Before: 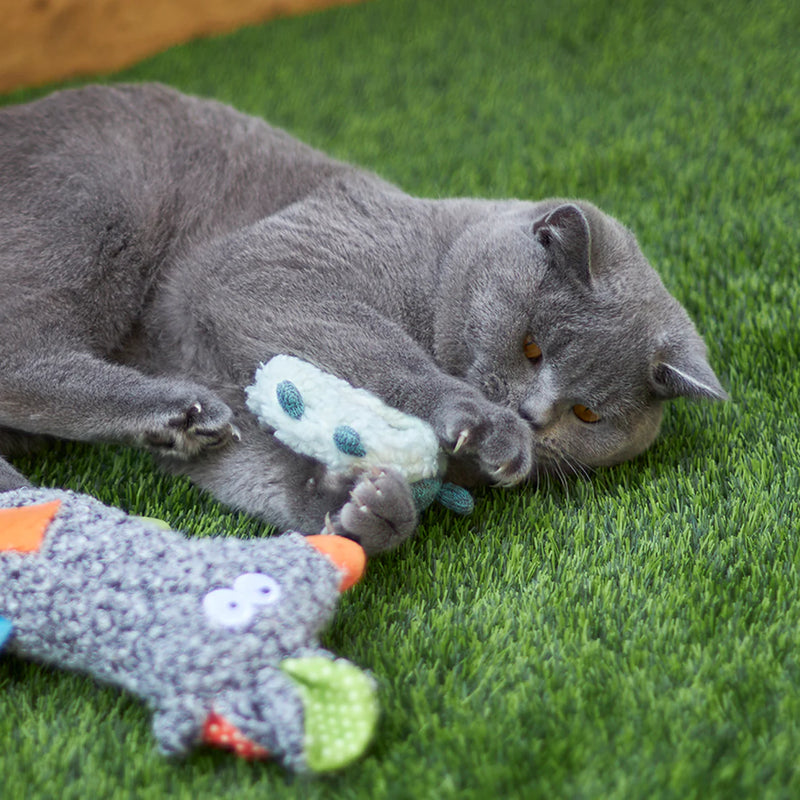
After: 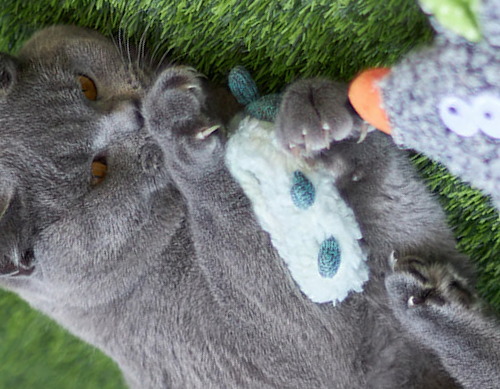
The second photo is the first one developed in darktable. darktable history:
contrast brightness saturation: saturation -0.054
crop and rotate: angle 147.51°, left 9.107%, top 15.679%, right 4.53%, bottom 17.143%
